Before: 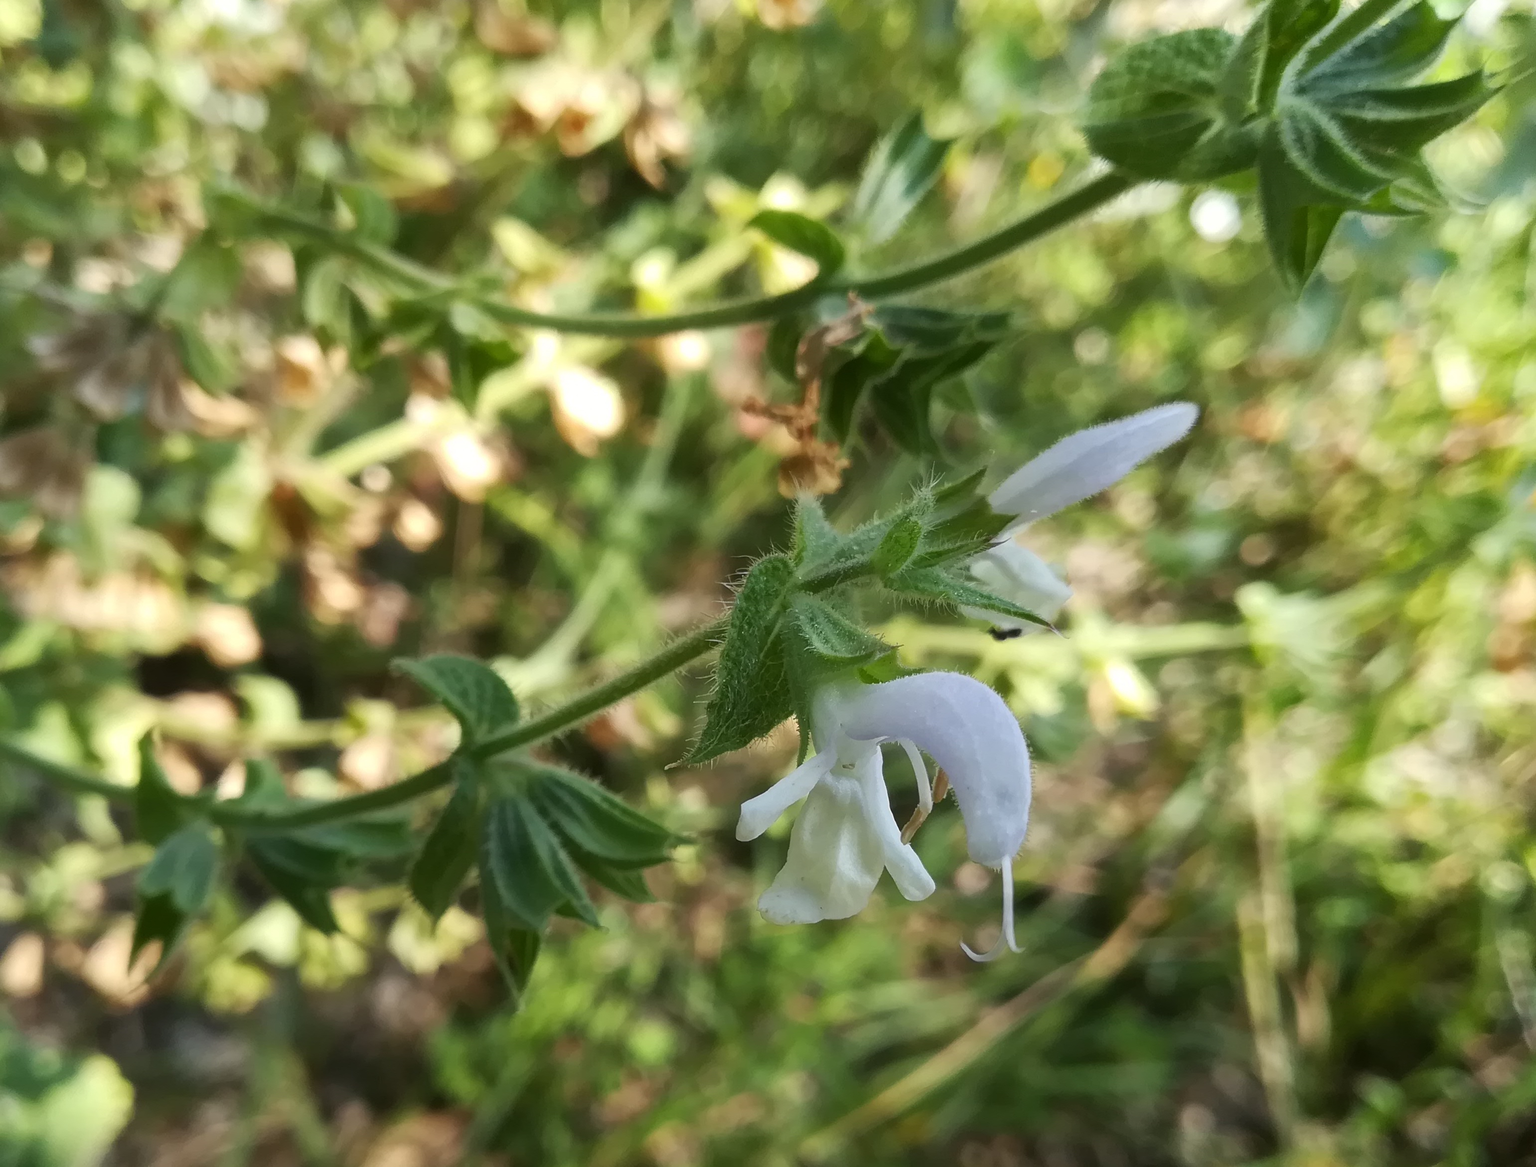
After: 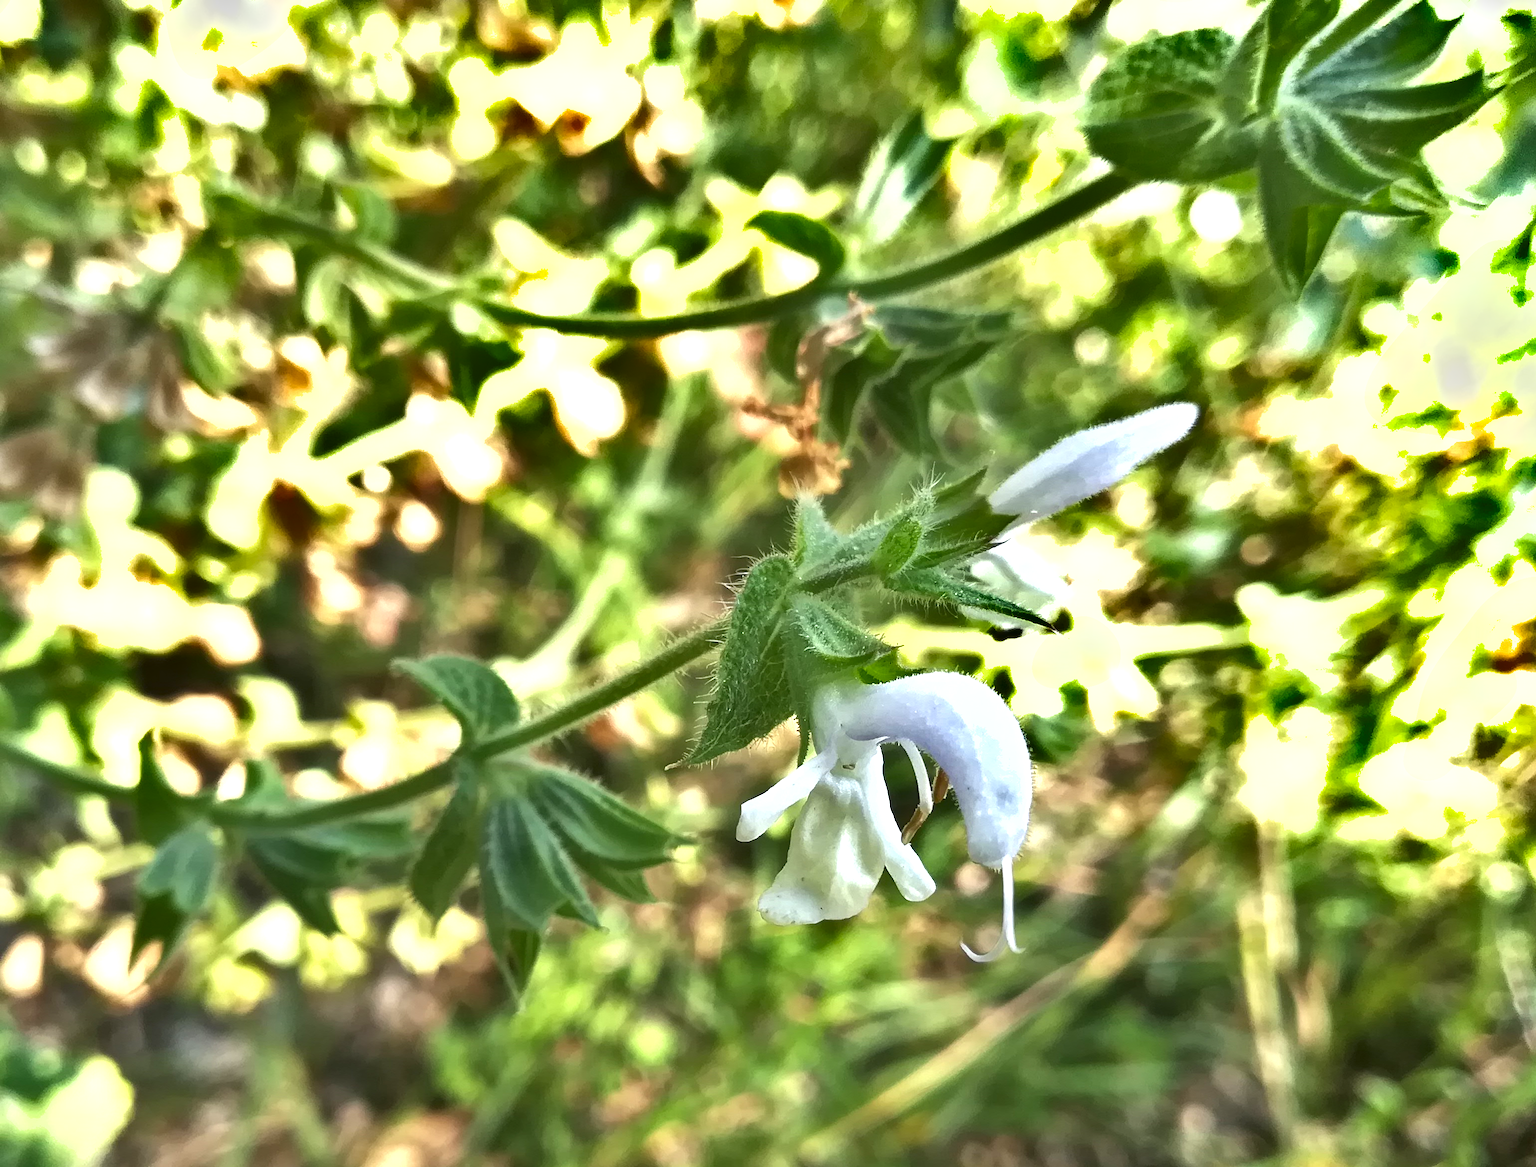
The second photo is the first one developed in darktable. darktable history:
local contrast: highlights 103%, shadows 98%, detail 119%, midtone range 0.2
exposure: black level correction 0, exposure 1.172 EV, compensate highlight preservation false
shadows and highlights: radius 100.33, shadows 50.75, highlights -65.34, soften with gaussian
